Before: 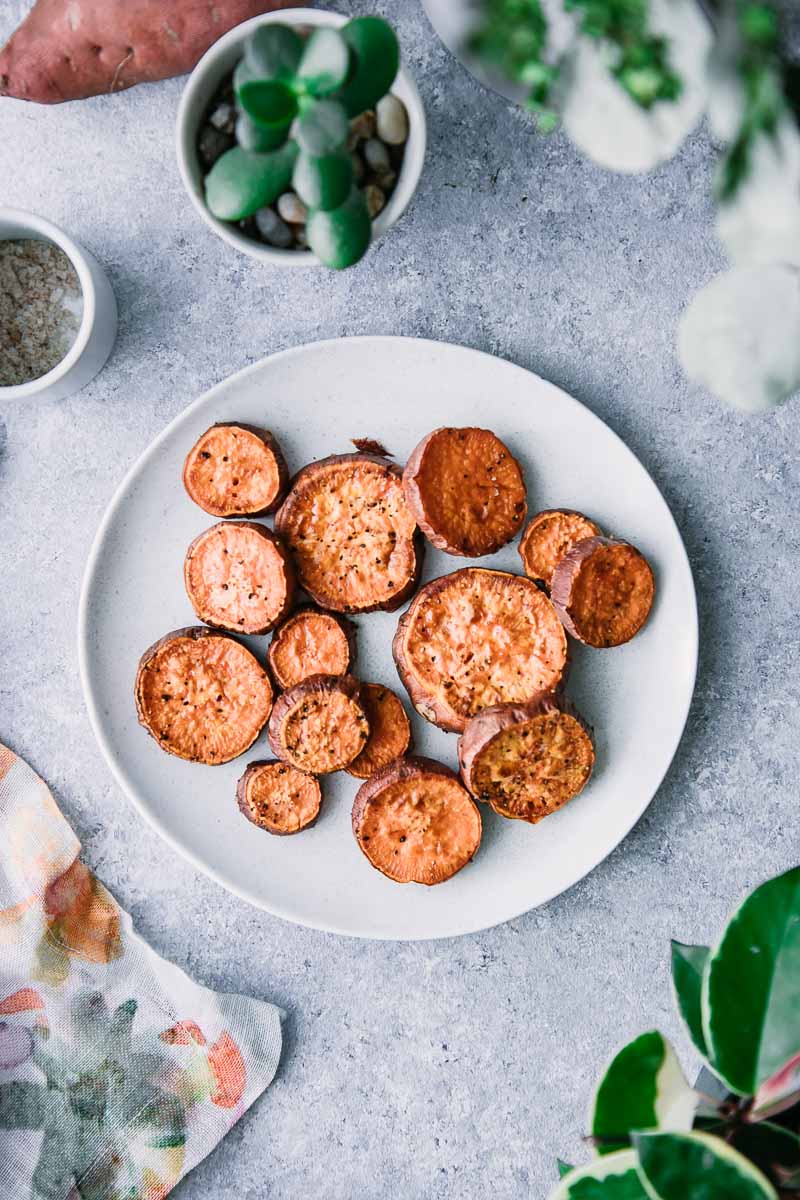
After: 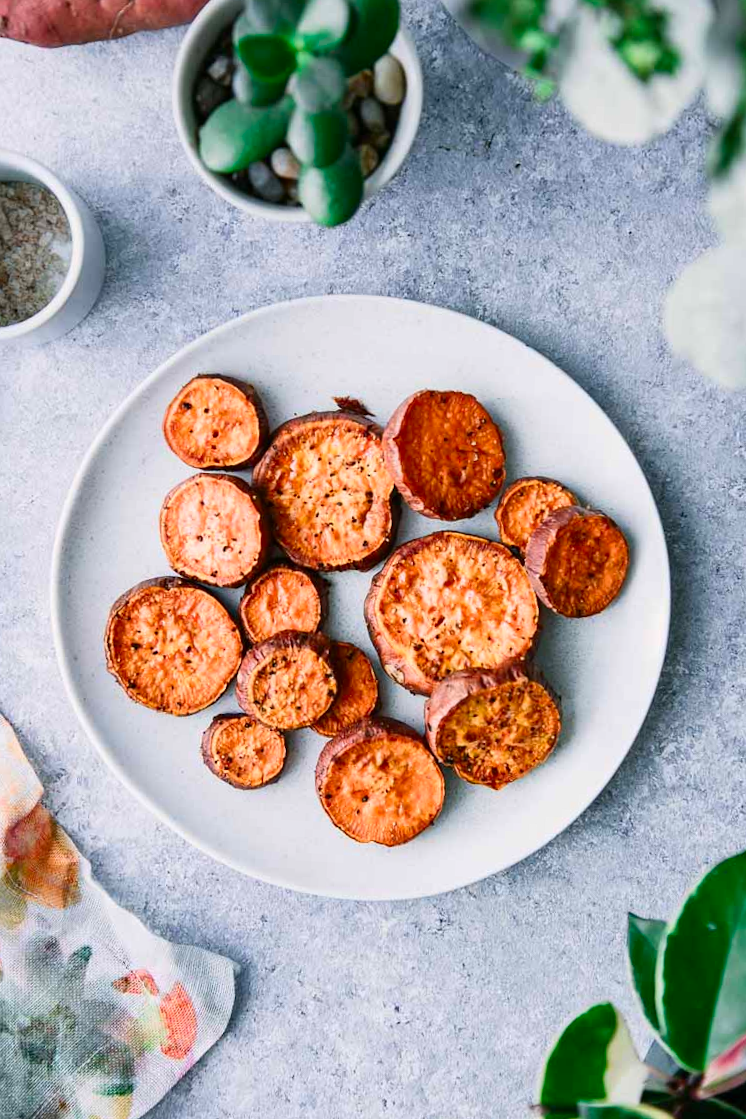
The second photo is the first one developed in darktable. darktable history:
contrast brightness saturation: contrast 0.095, saturation 0.268
crop and rotate: angle -2.78°
